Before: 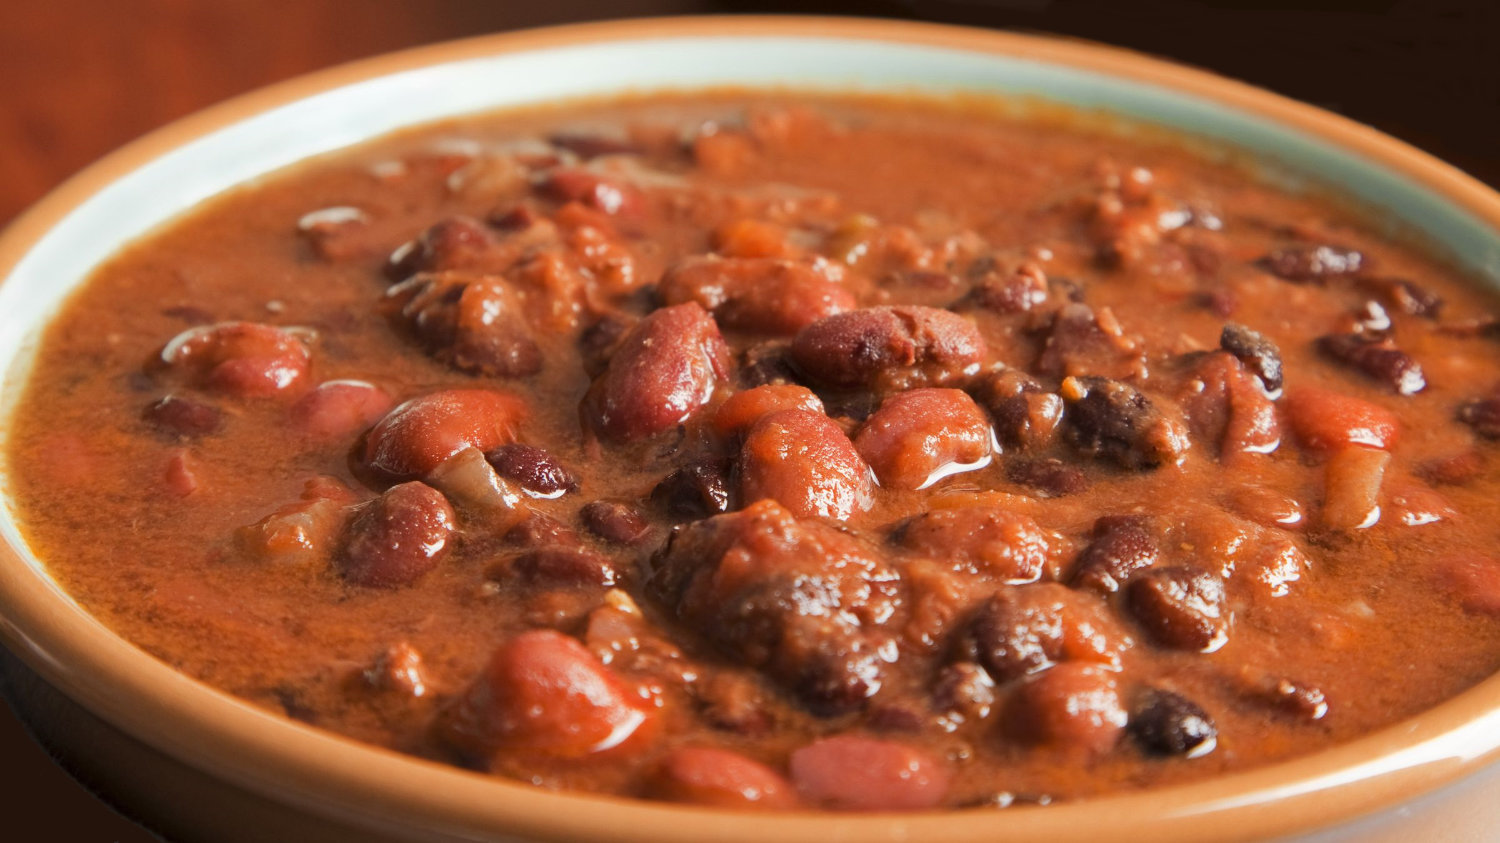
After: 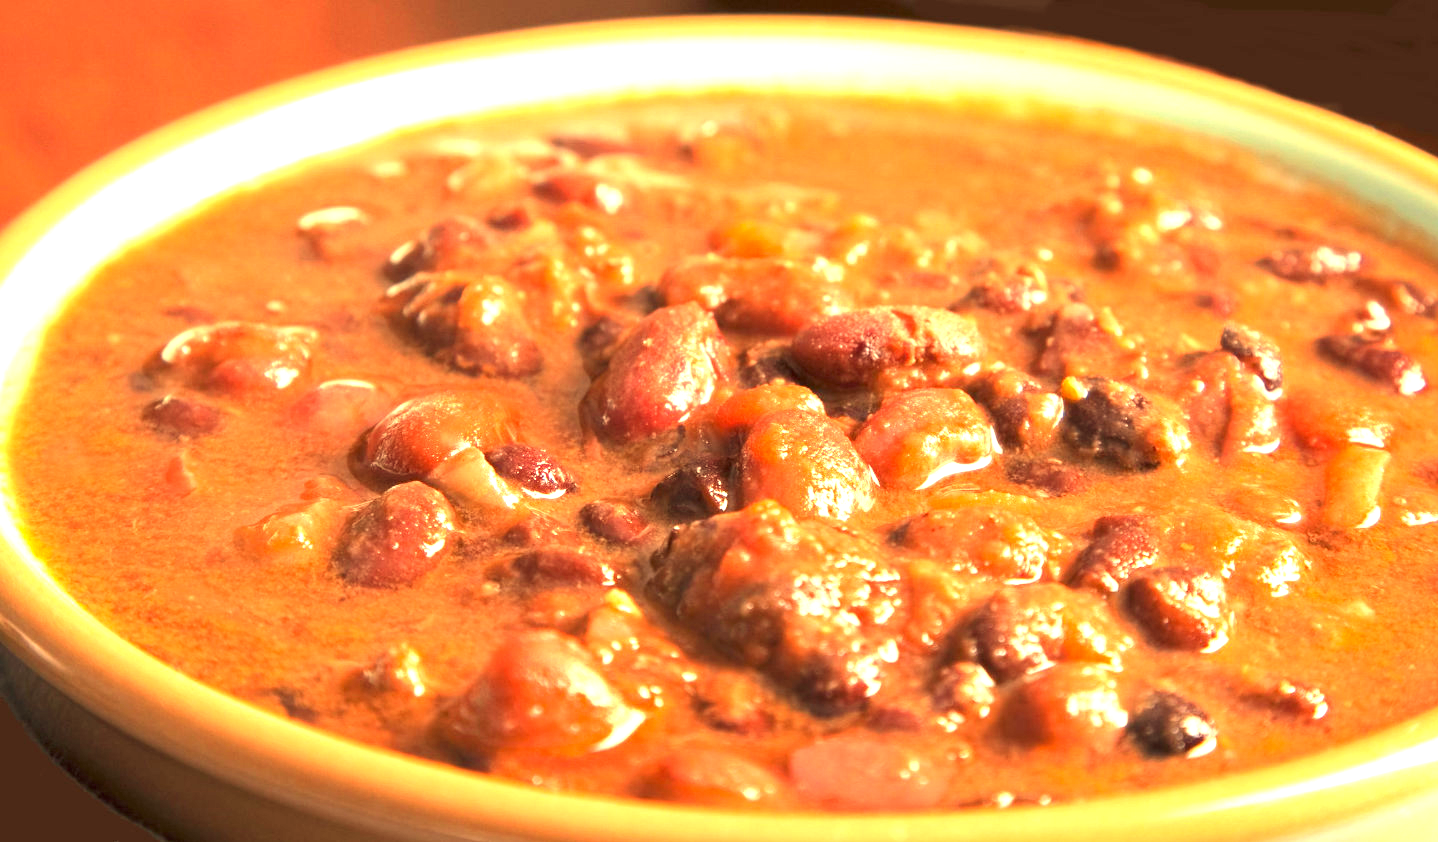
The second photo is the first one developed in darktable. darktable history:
contrast brightness saturation: contrast 0.1, brightness 0.03, saturation 0.09
crop: right 4.126%, bottom 0.031%
exposure: black level correction 0, exposure 1.741 EV, compensate exposure bias true, compensate highlight preservation false
white balance: red 1.08, blue 0.791
